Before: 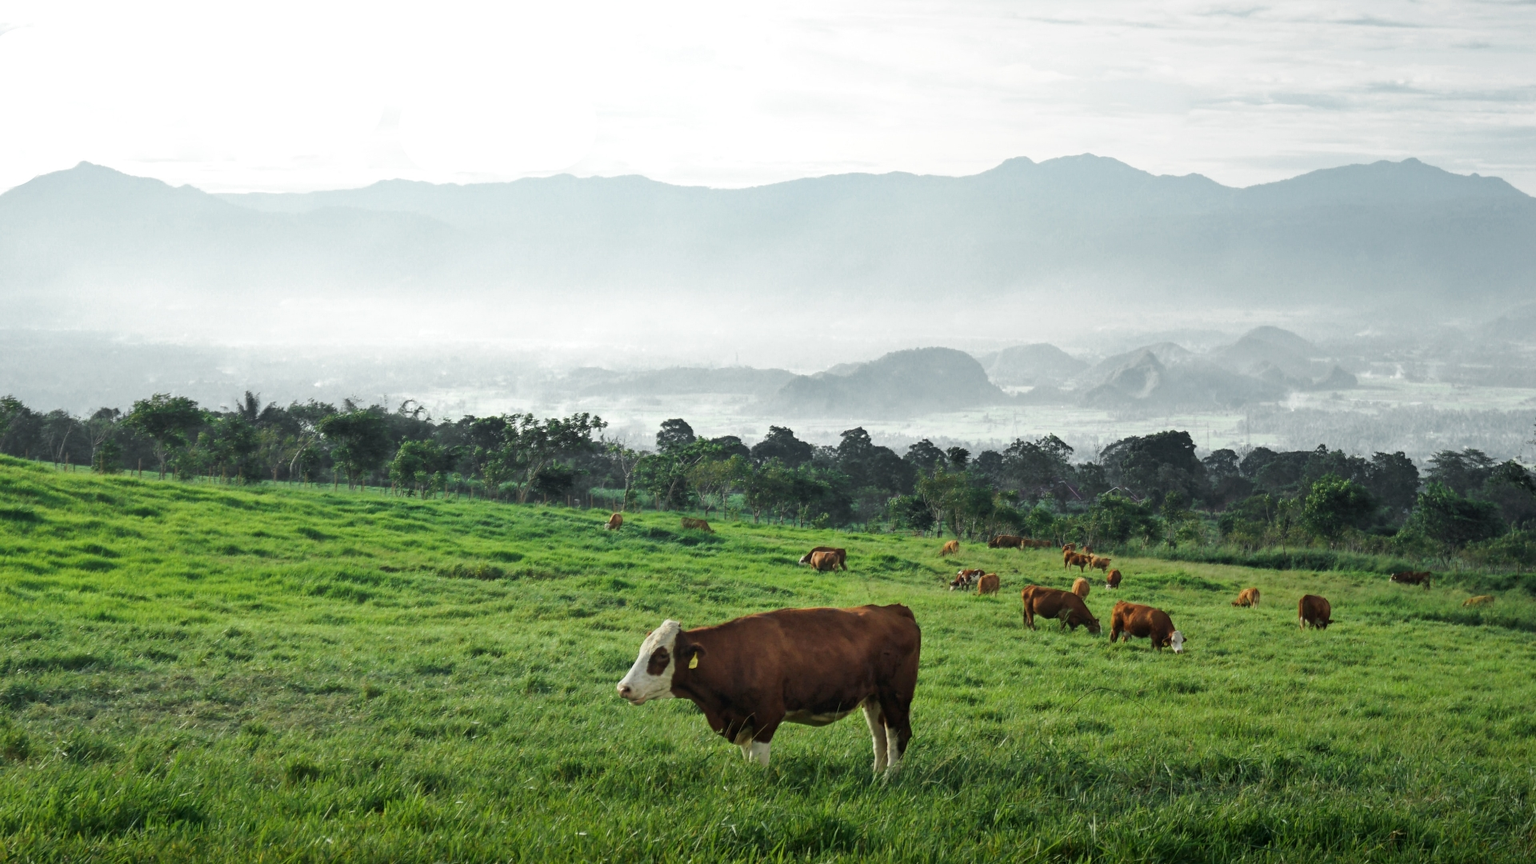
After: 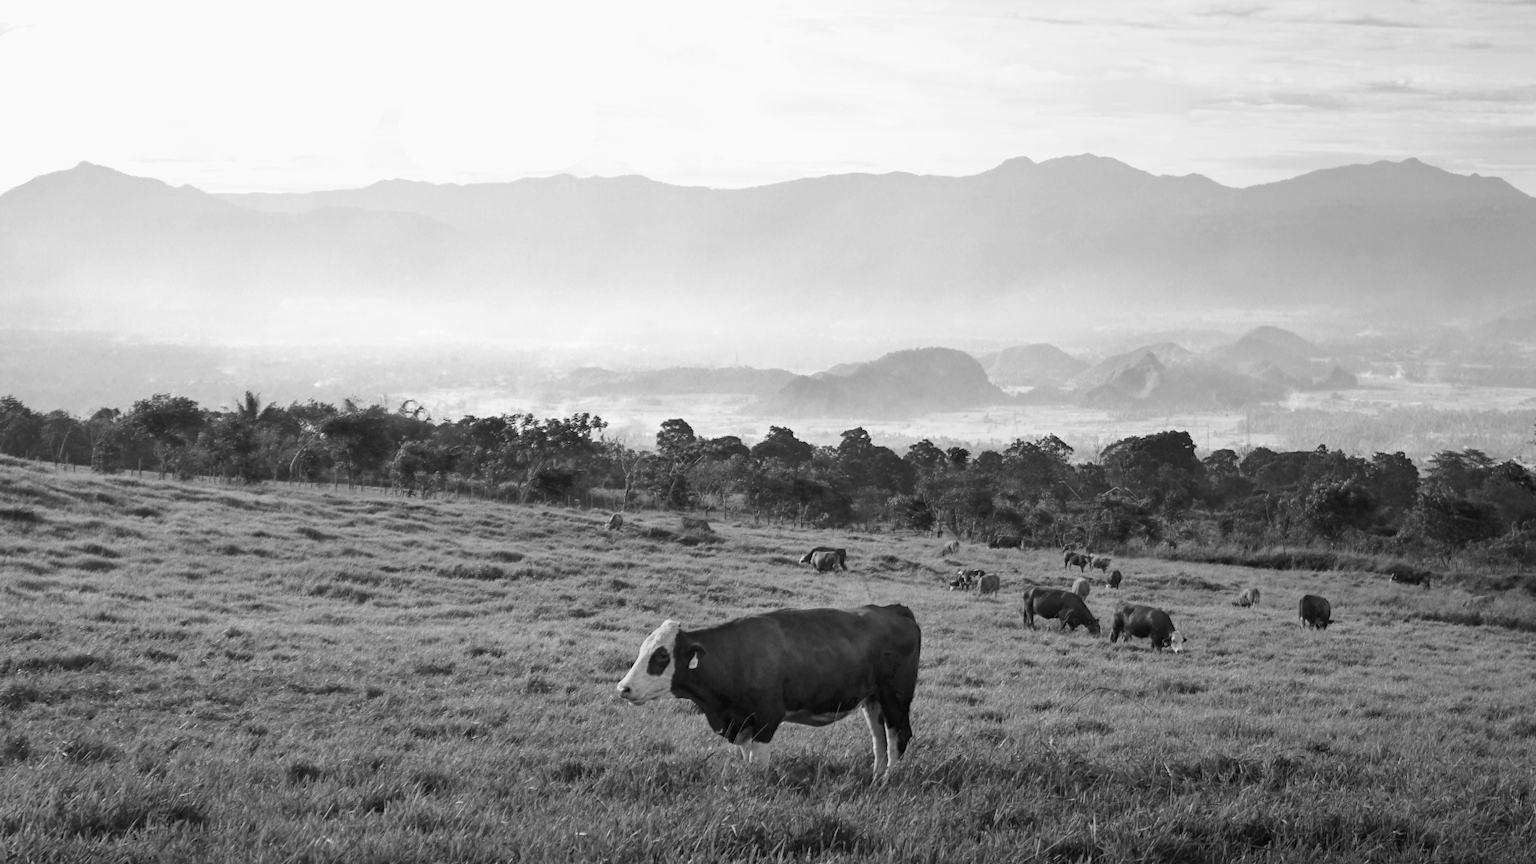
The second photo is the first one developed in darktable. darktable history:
monochrome: a 32, b 64, size 2.3
white balance: red 1.009, blue 0.985
